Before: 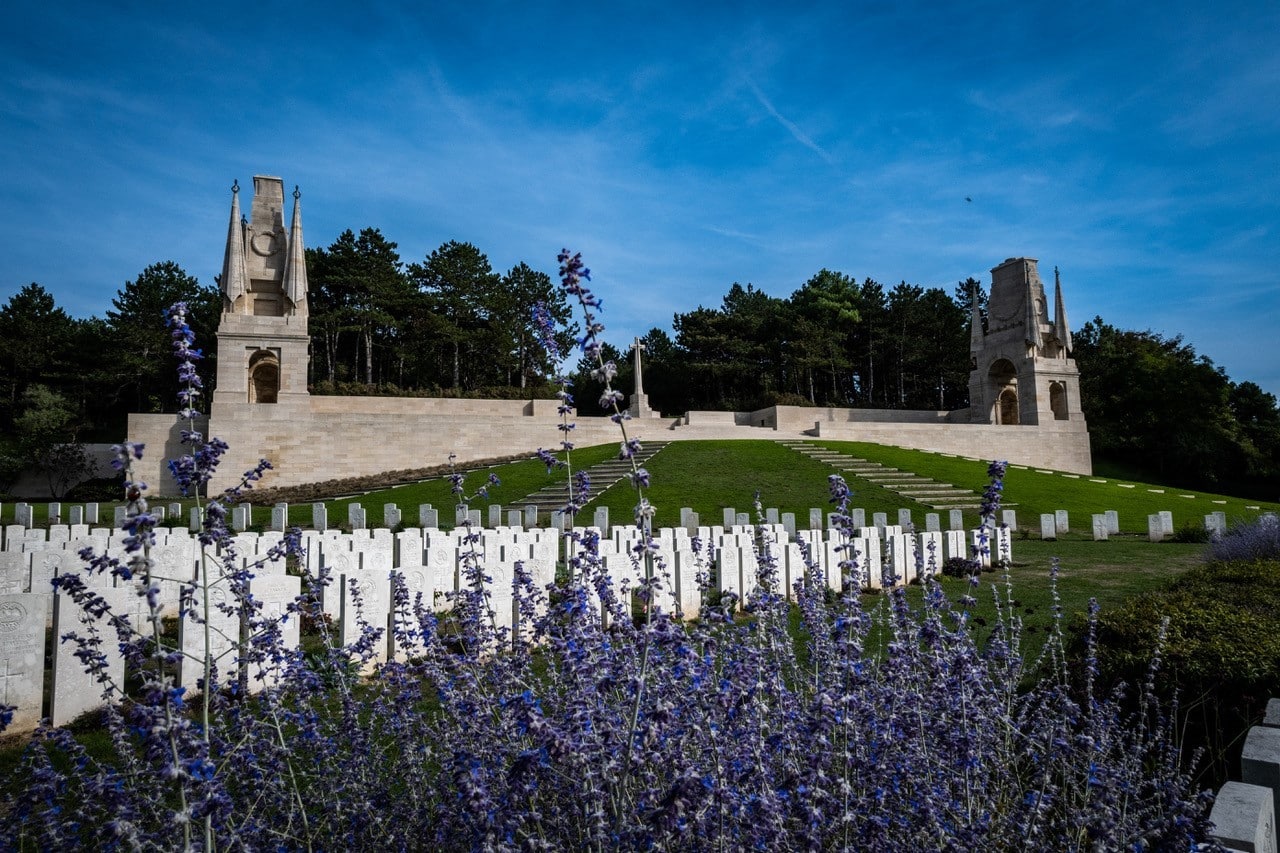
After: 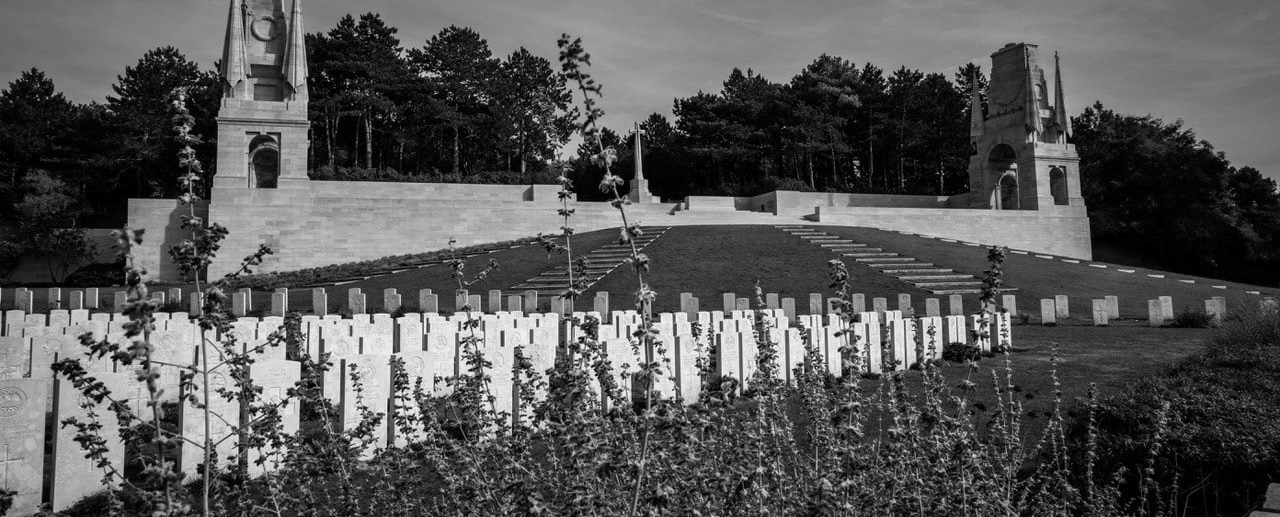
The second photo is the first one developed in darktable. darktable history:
monochrome: a -6.99, b 35.61, size 1.4
crop and rotate: top 25.357%, bottom 13.942%
